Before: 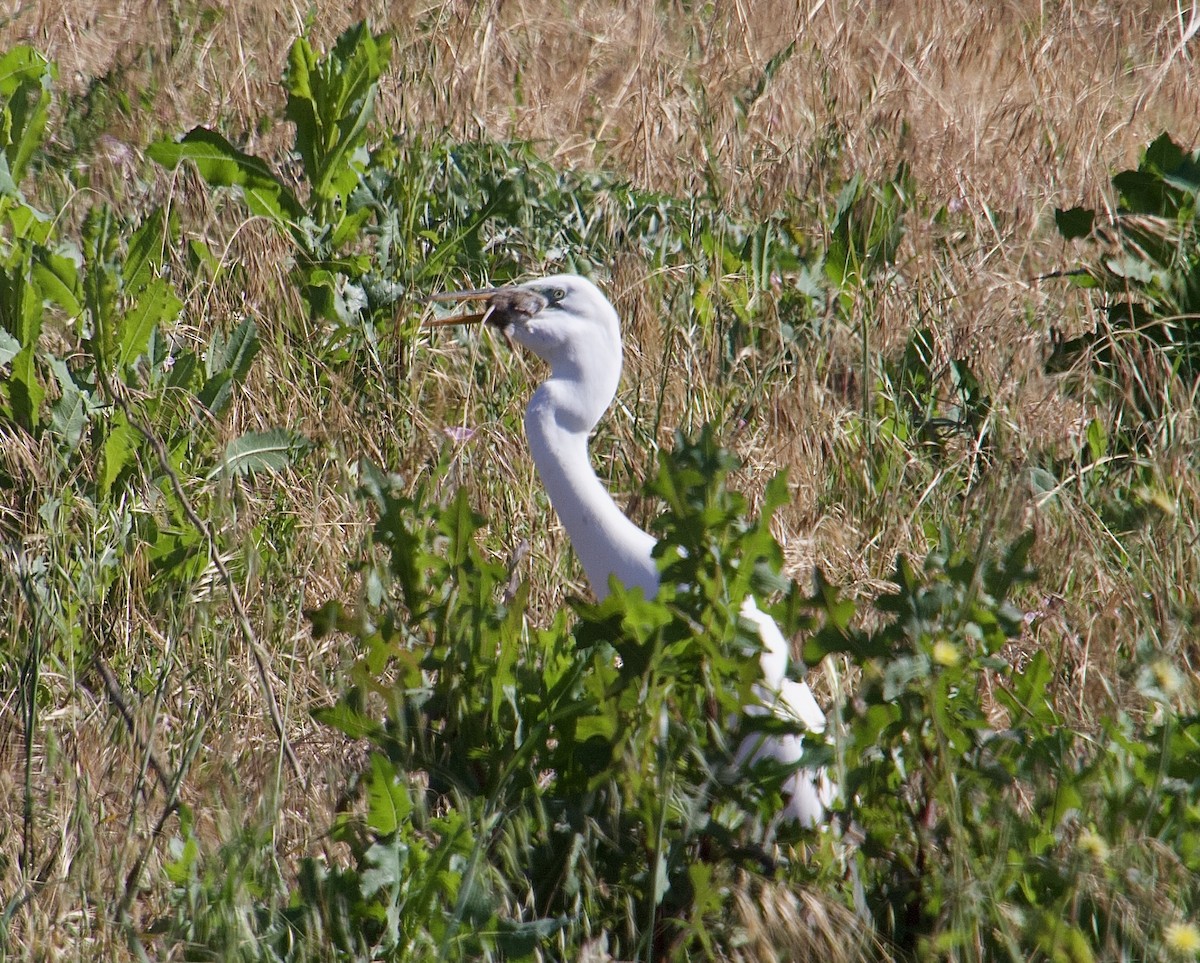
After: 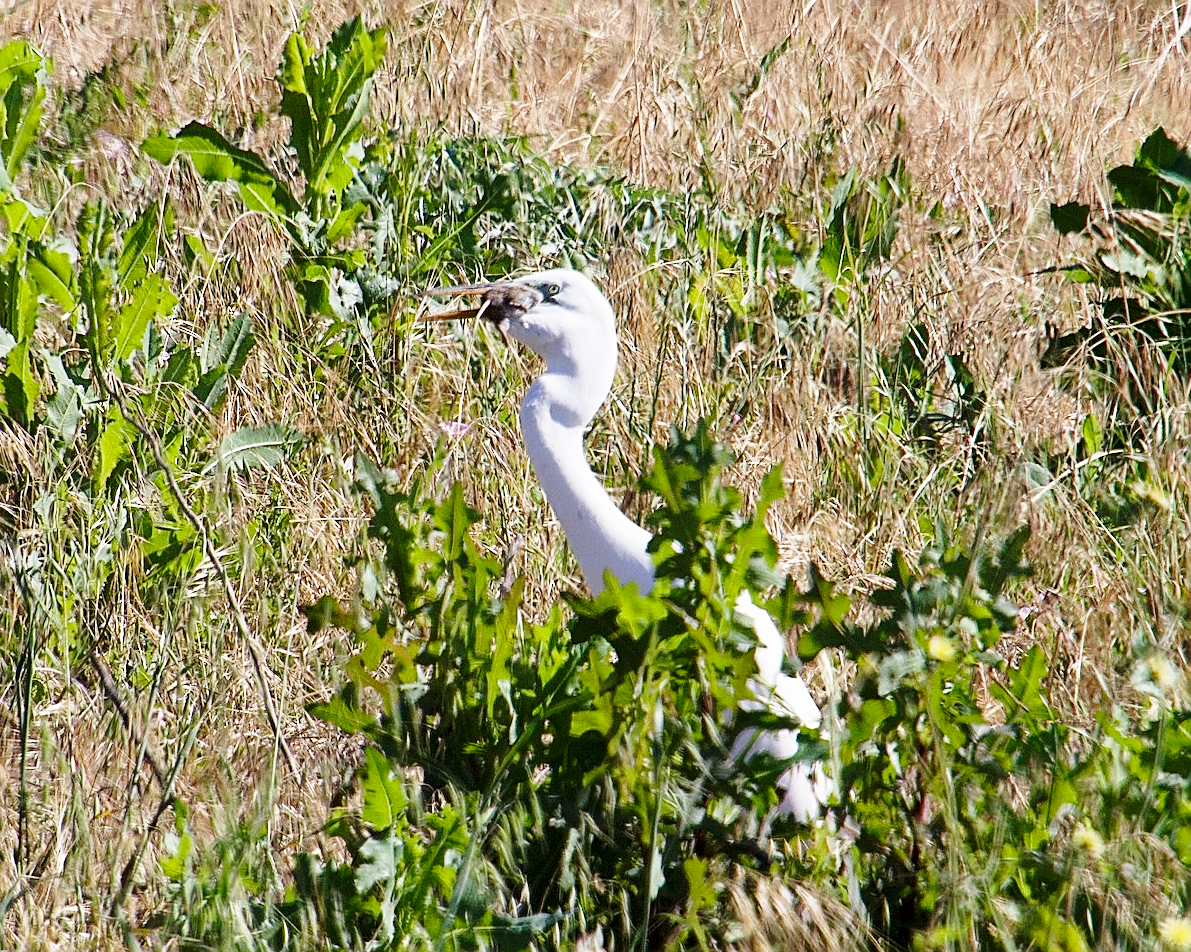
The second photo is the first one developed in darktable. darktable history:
crop: left 0.475%, top 0.574%, right 0.224%, bottom 0.518%
base curve: curves: ch0 [(0, 0) (0.028, 0.03) (0.121, 0.232) (0.46, 0.748) (0.859, 0.968) (1, 1)], preserve colors none
sharpen: on, module defaults
